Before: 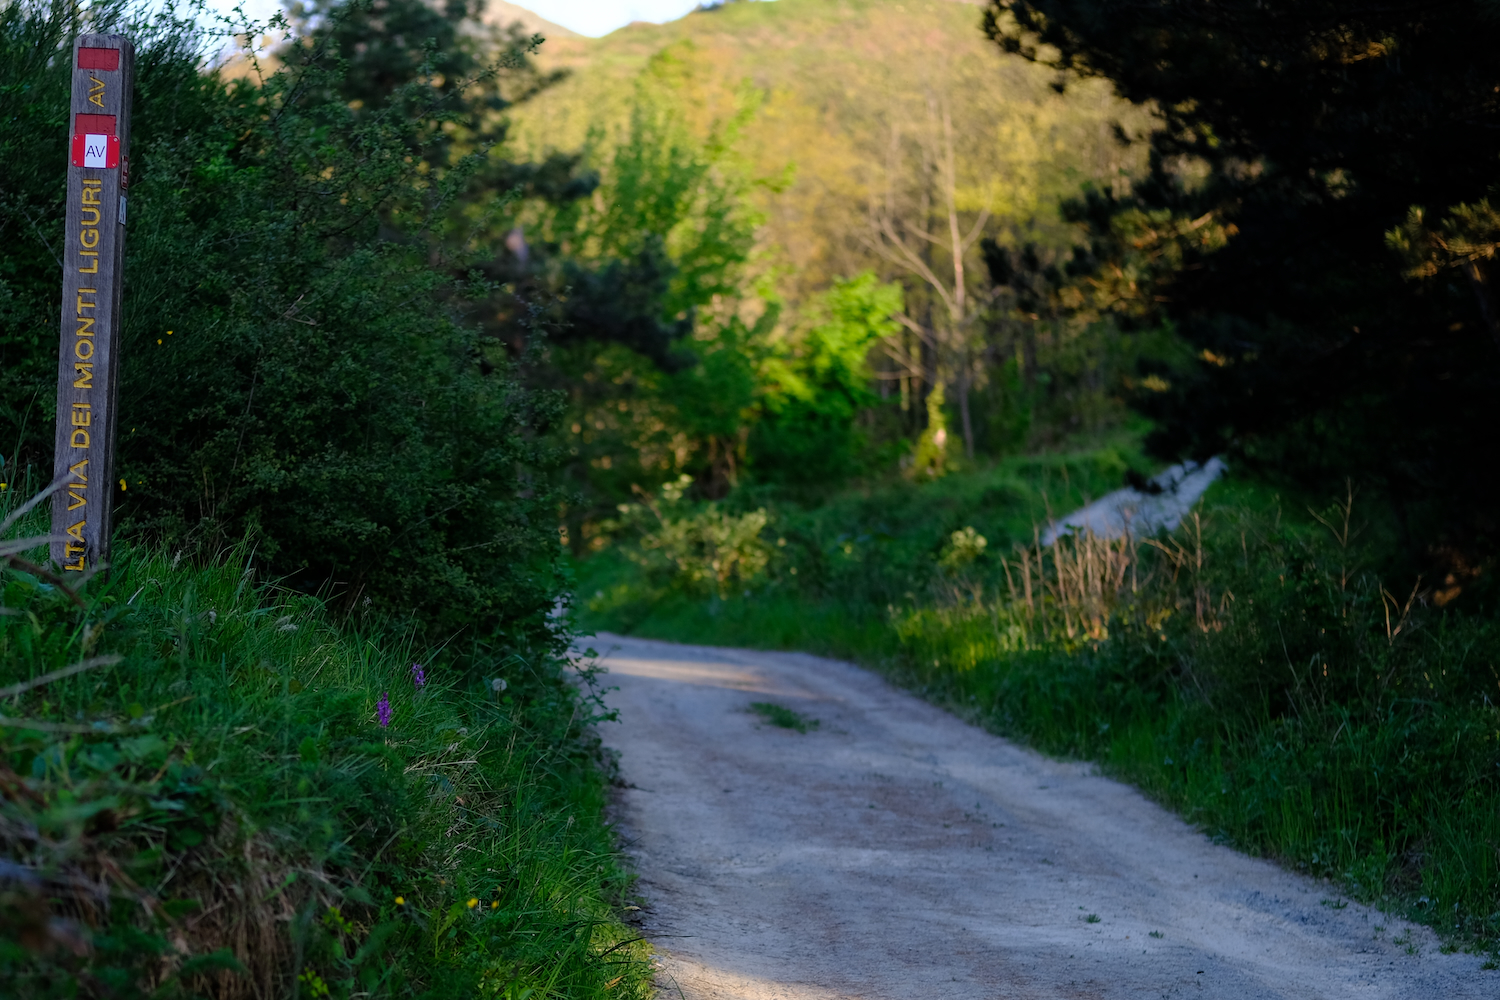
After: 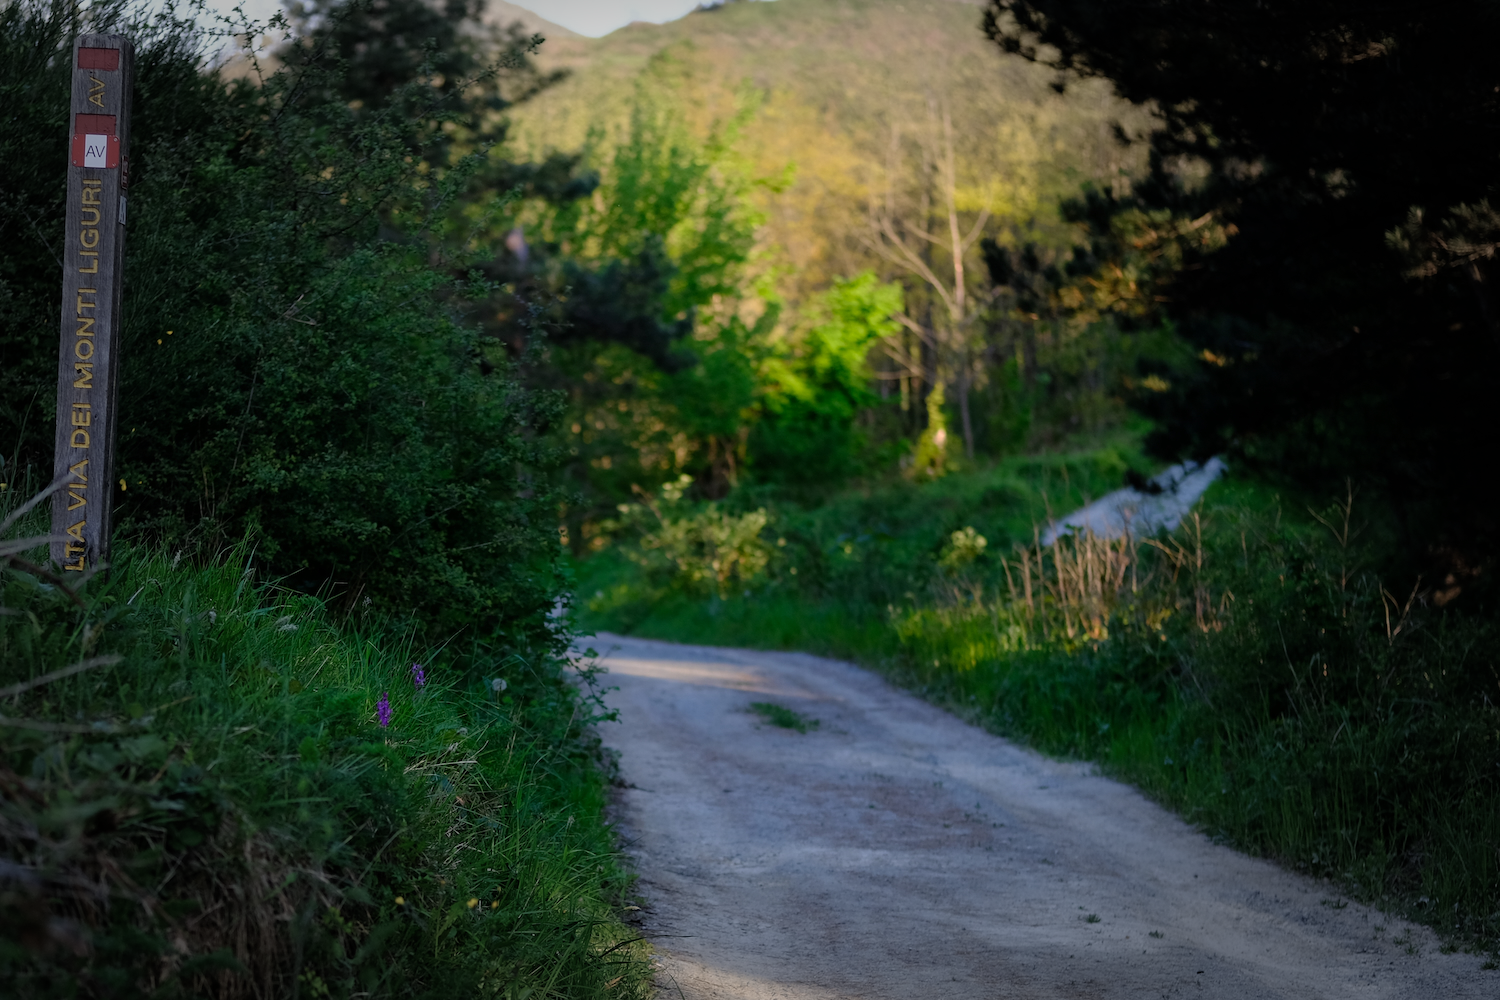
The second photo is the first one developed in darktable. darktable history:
vignetting: fall-off start 66.08%, fall-off radius 39.57%, automatic ratio true, width/height ratio 0.676
